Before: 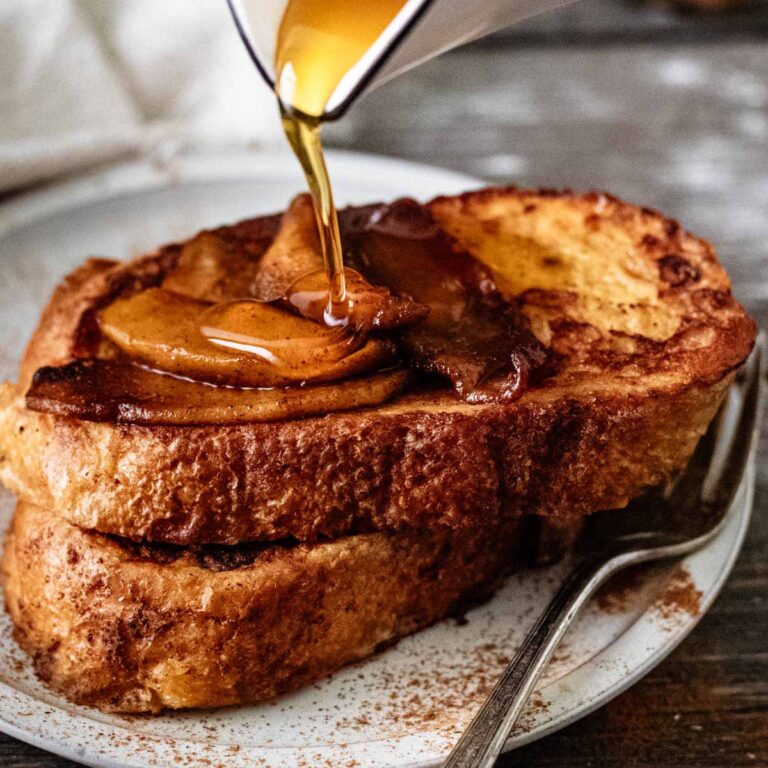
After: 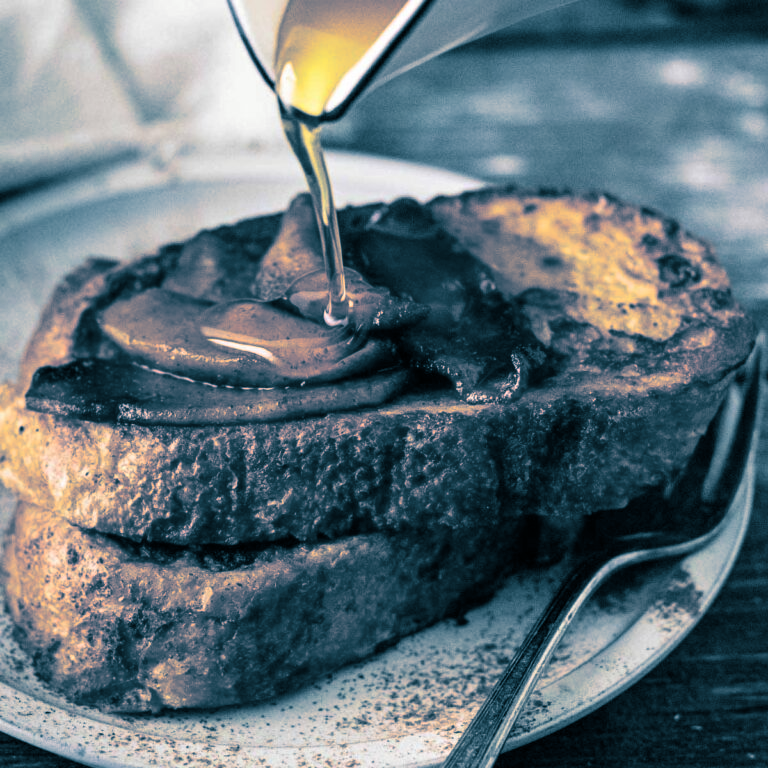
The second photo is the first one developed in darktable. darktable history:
tone equalizer: on, module defaults
split-toning: shadows › hue 212.4°, balance -70
